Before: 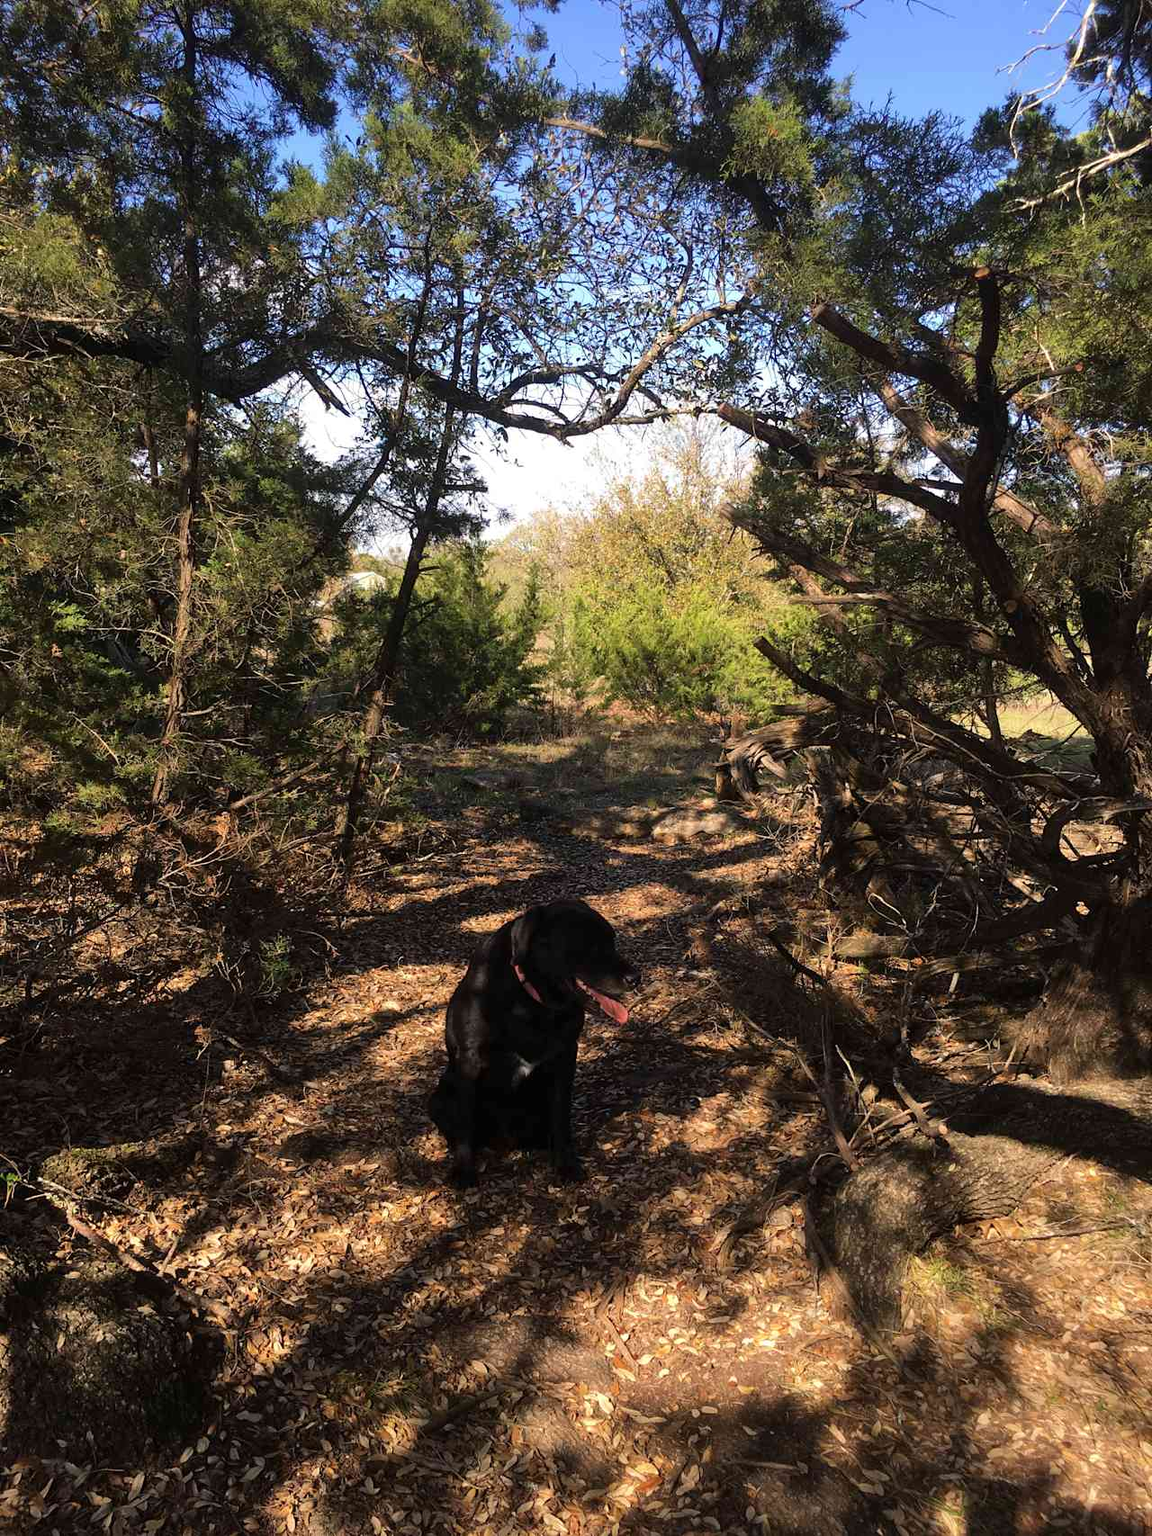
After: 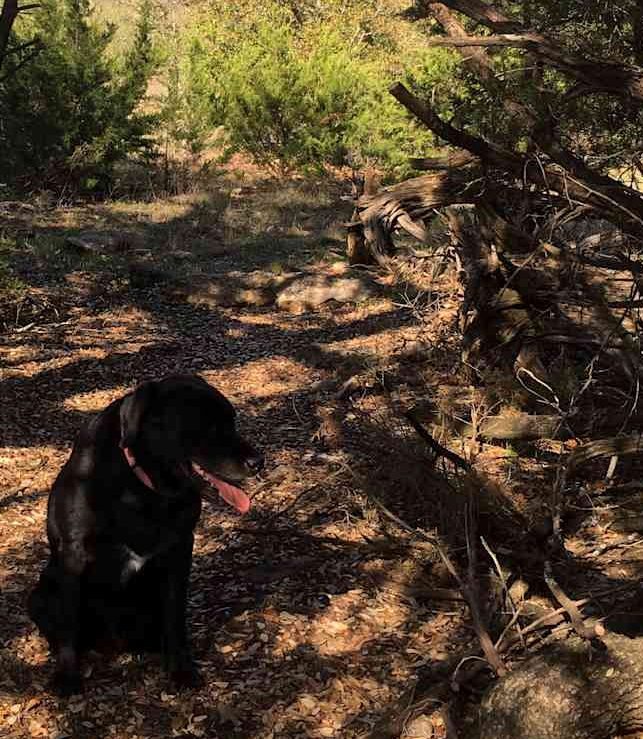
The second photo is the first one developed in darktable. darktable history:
crop: left 35.03%, top 36.625%, right 14.663%, bottom 20.057%
local contrast: mode bilateral grid, contrast 20, coarseness 50, detail 120%, midtone range 0.2
